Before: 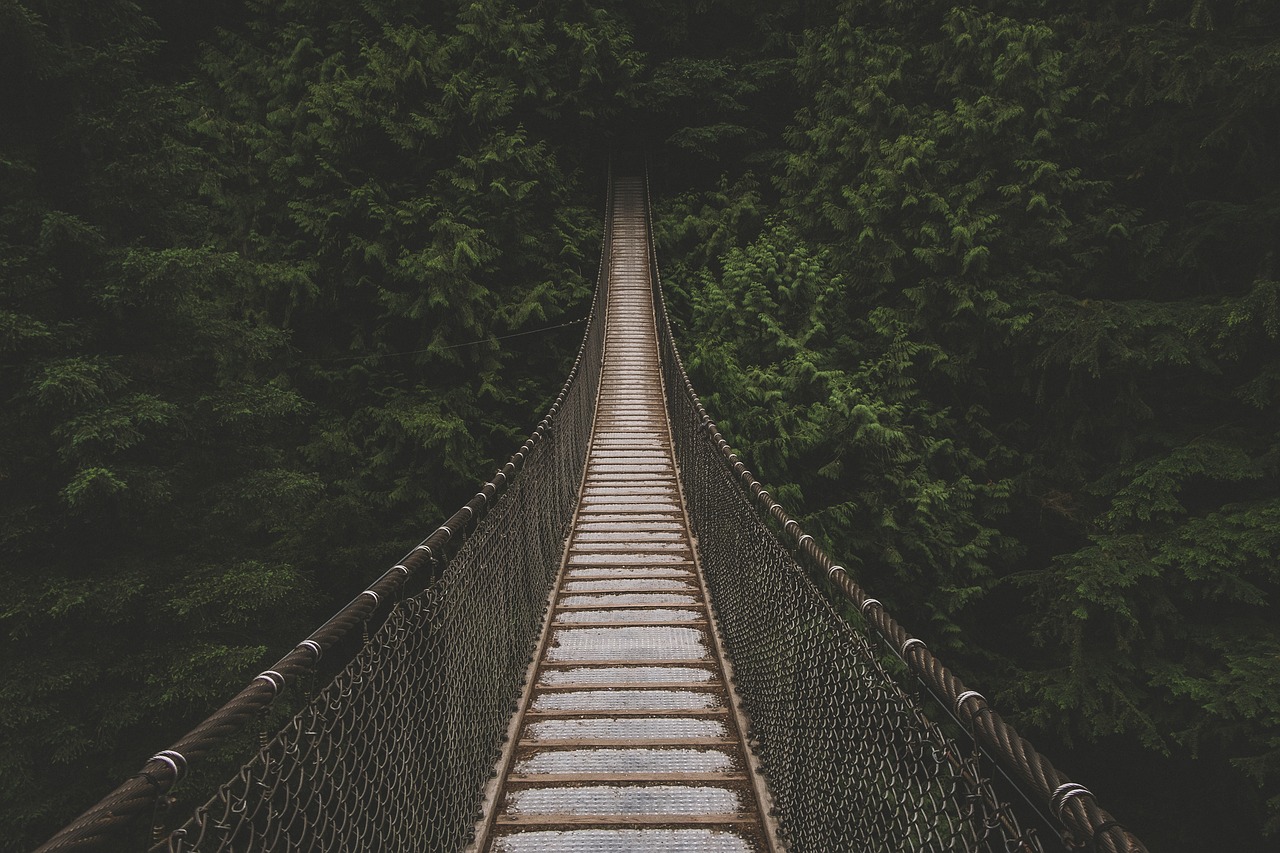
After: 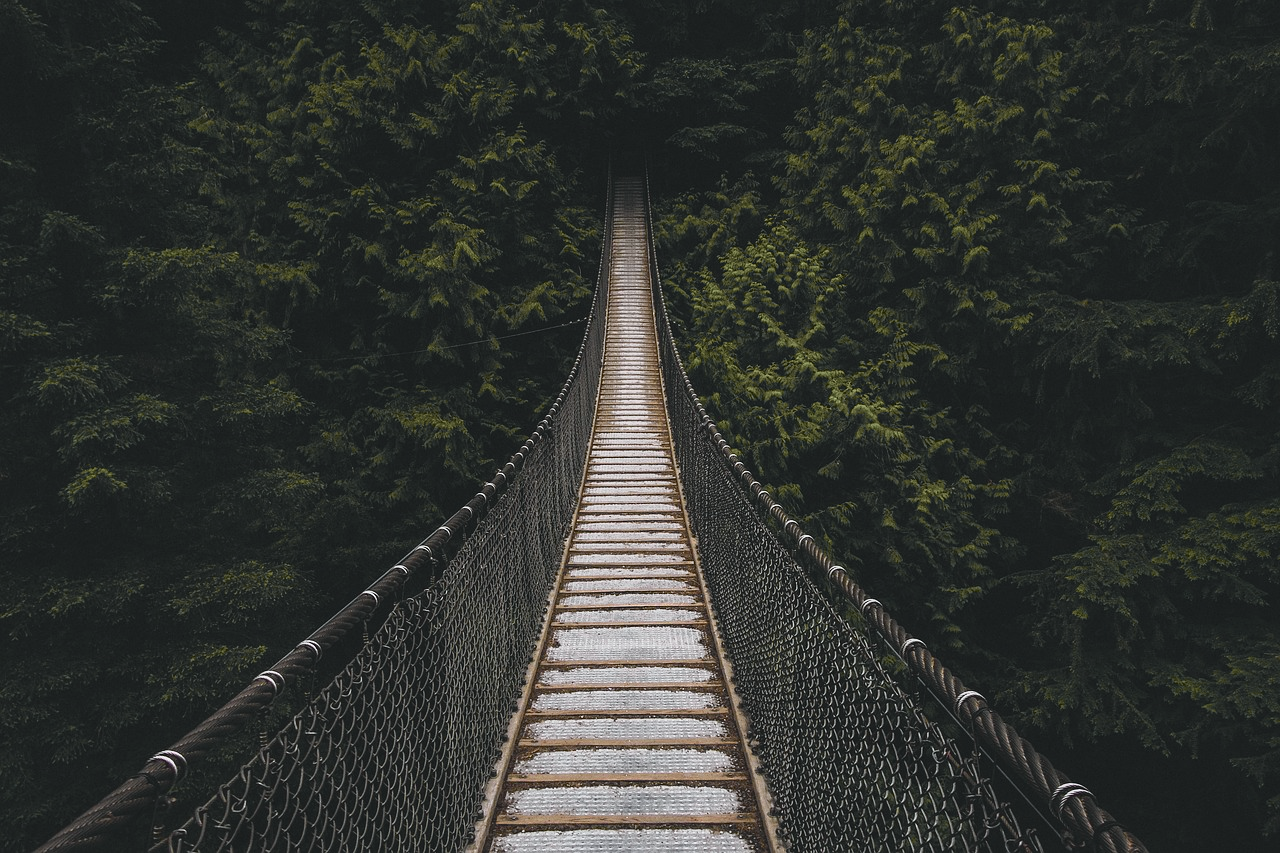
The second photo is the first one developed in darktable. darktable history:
tone curve: curves: ch0 [(0, 0) (0.105, 0.068) (0.195, 0.162) (0.283, 0.283) (0.384, 0.404) (0.485, 0.531) (0.638, 0.681) (0.795, 0.879) (1, 0.977)]; ch1 [(0, 0) (0.161, 0.092) (0.35, 0.33) (0.379, 0.401) (0.456, 0.469) (0.504, 0.498) (0.53, 0.532) (0.58, 0.619) (0.635, 0.671) (1, 1)]; ch2 [(0, 0) (0.371, 0.362) (0.437, 0.437) (0.483, 0.484) (0.53, 0.515) (0.56, 0.58) (0.622, 0.606) (1, 1)], color space Lab, independent channels, preserve colors none
